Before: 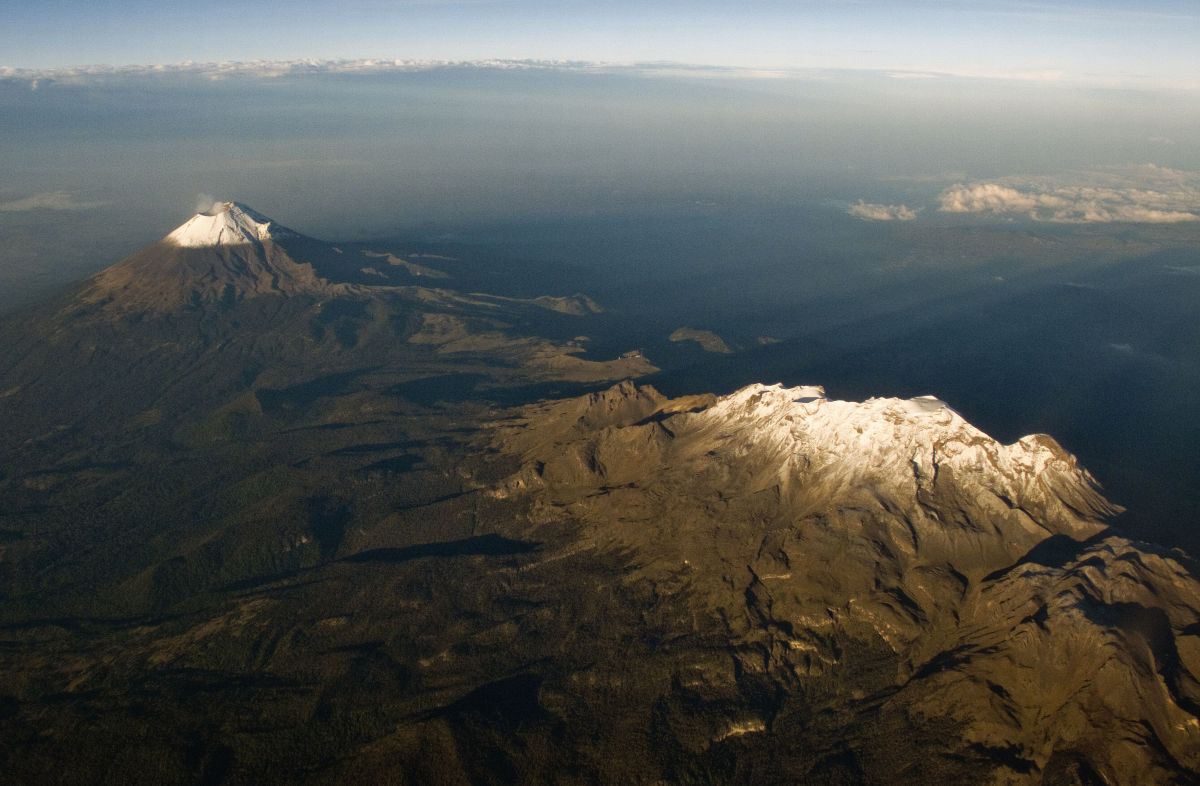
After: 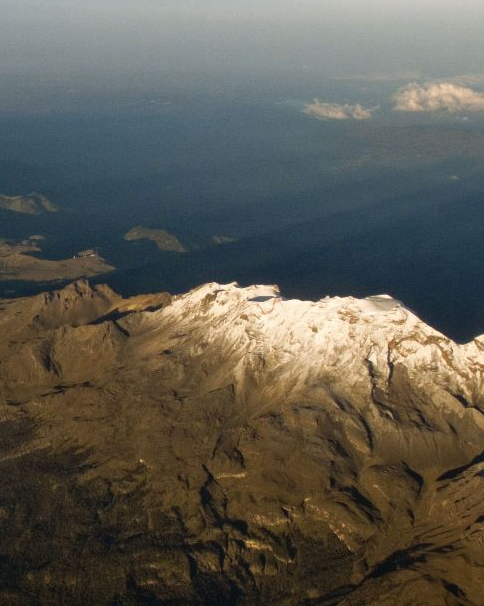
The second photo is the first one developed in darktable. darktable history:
crop: left 45.452%, top 12.966%, right 14.147%, bottom 9.847%
